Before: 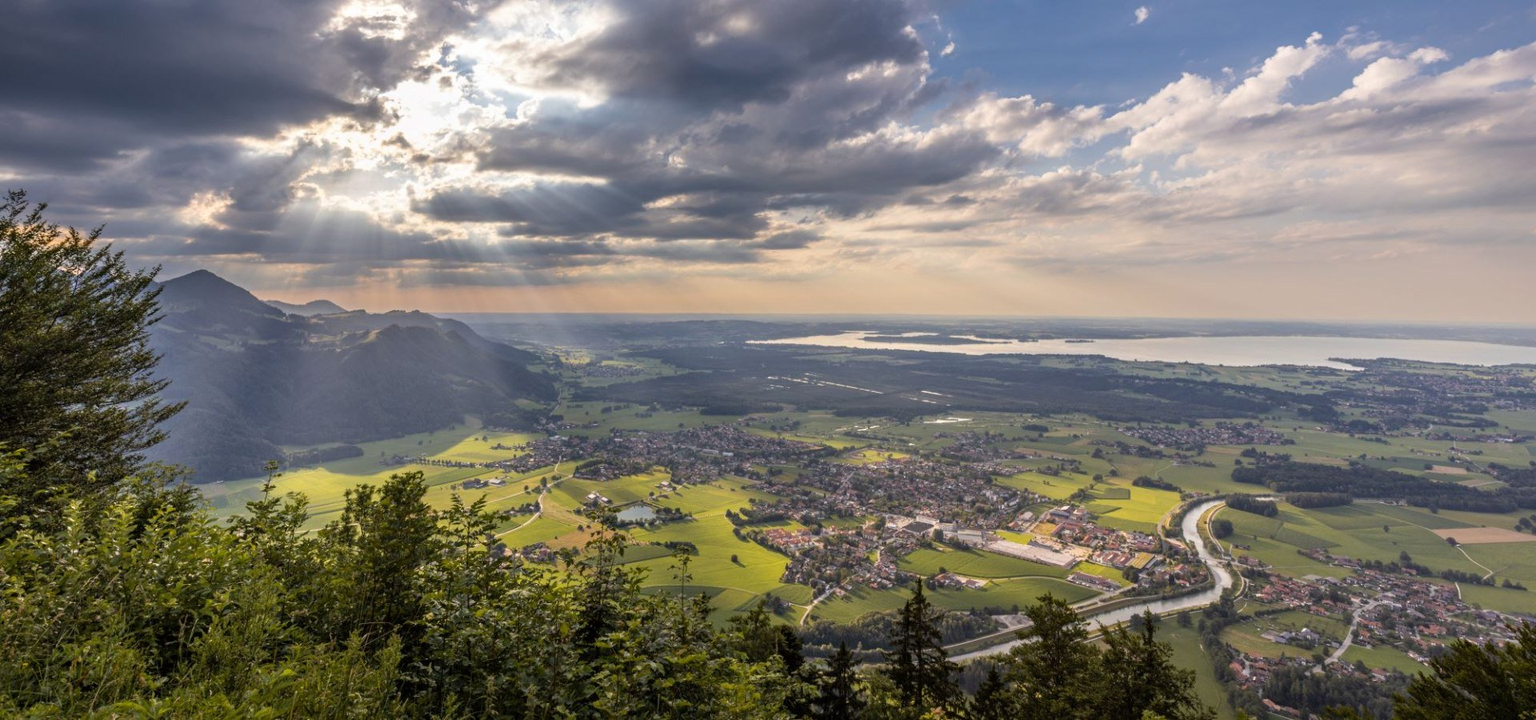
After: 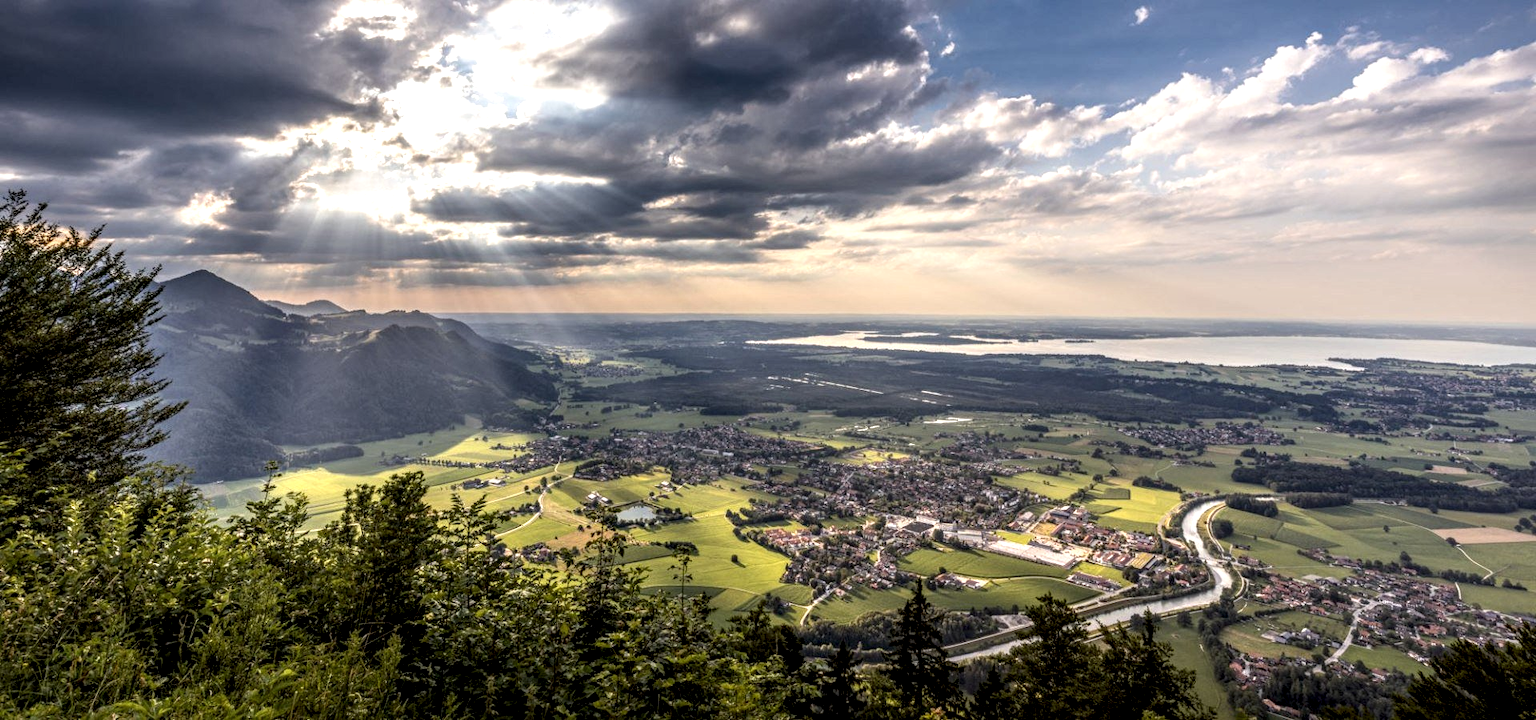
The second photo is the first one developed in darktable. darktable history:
shadows and highlights: shadows -40.54, highlights 63.18, soften with gaussian
local contrast: highlights 19%, detail 185%
